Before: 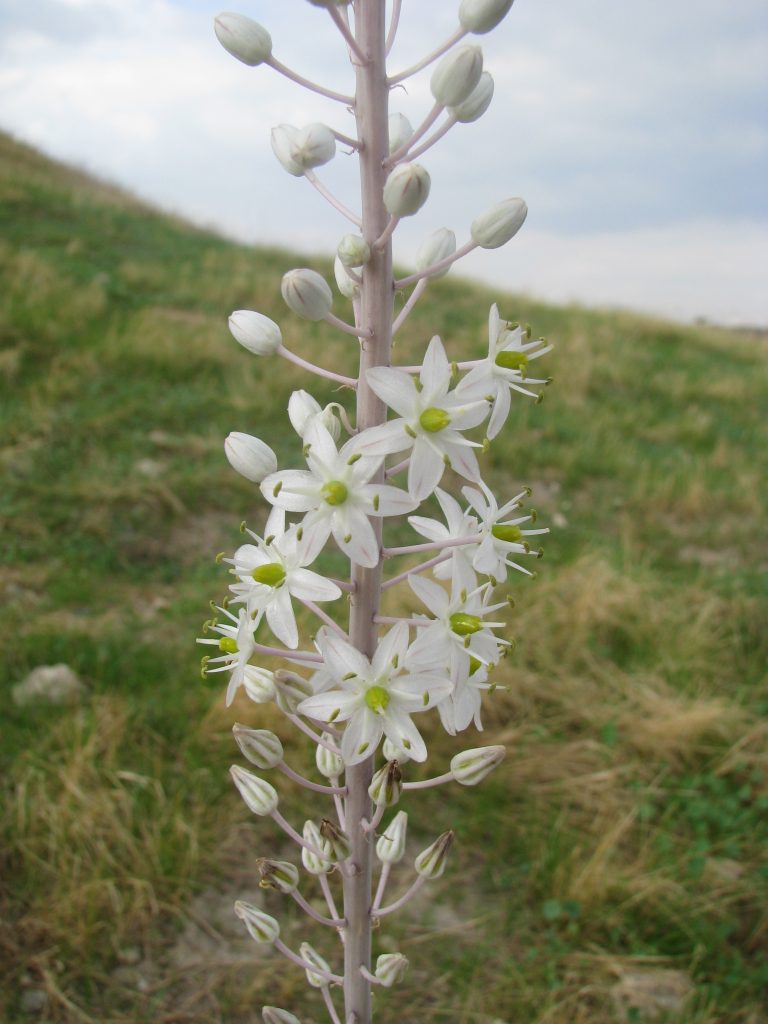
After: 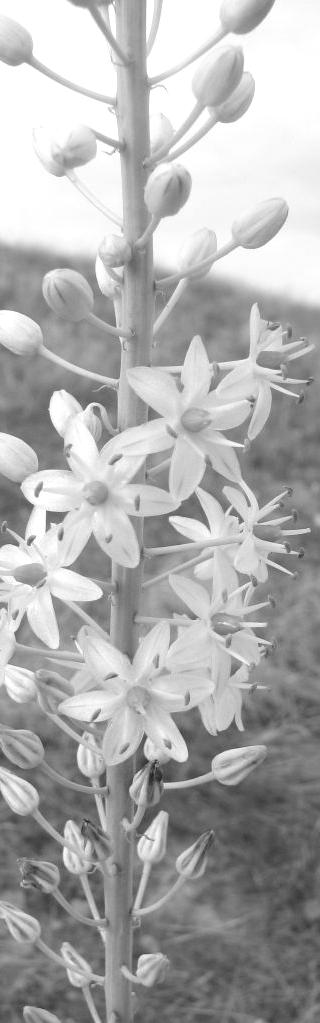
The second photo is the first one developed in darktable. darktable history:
exposure: black level correction 0.001, exposure 0.5 EV, compensate exposure bias true, compensate highlight preservation false
monochrome: on, module defaults
color balance rgb: perceptual saturation grading › global saturation 35%, perceptual saturation grading › highlights -30%, perceptual saturation grading › shadows 35%, perceptual brilliance grading › global brilliance 3%, perceptual brilliance grading › highlights -3%, perceptual brilliance grading › shadows 3%
crop: left 31.229%, right 27.105%
